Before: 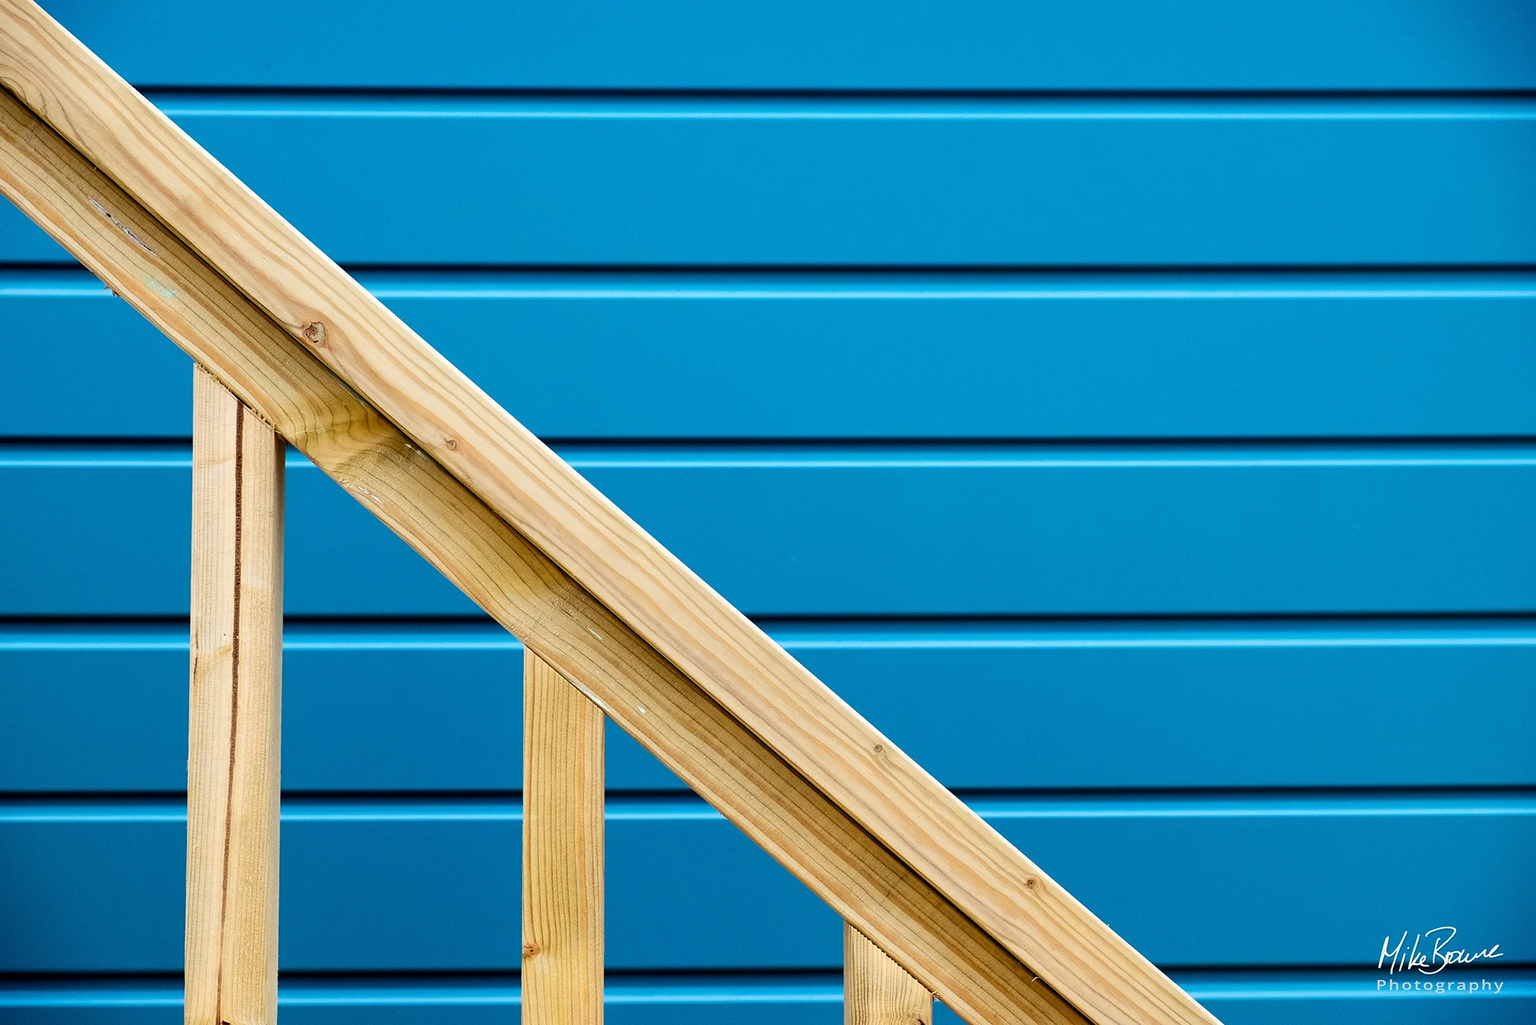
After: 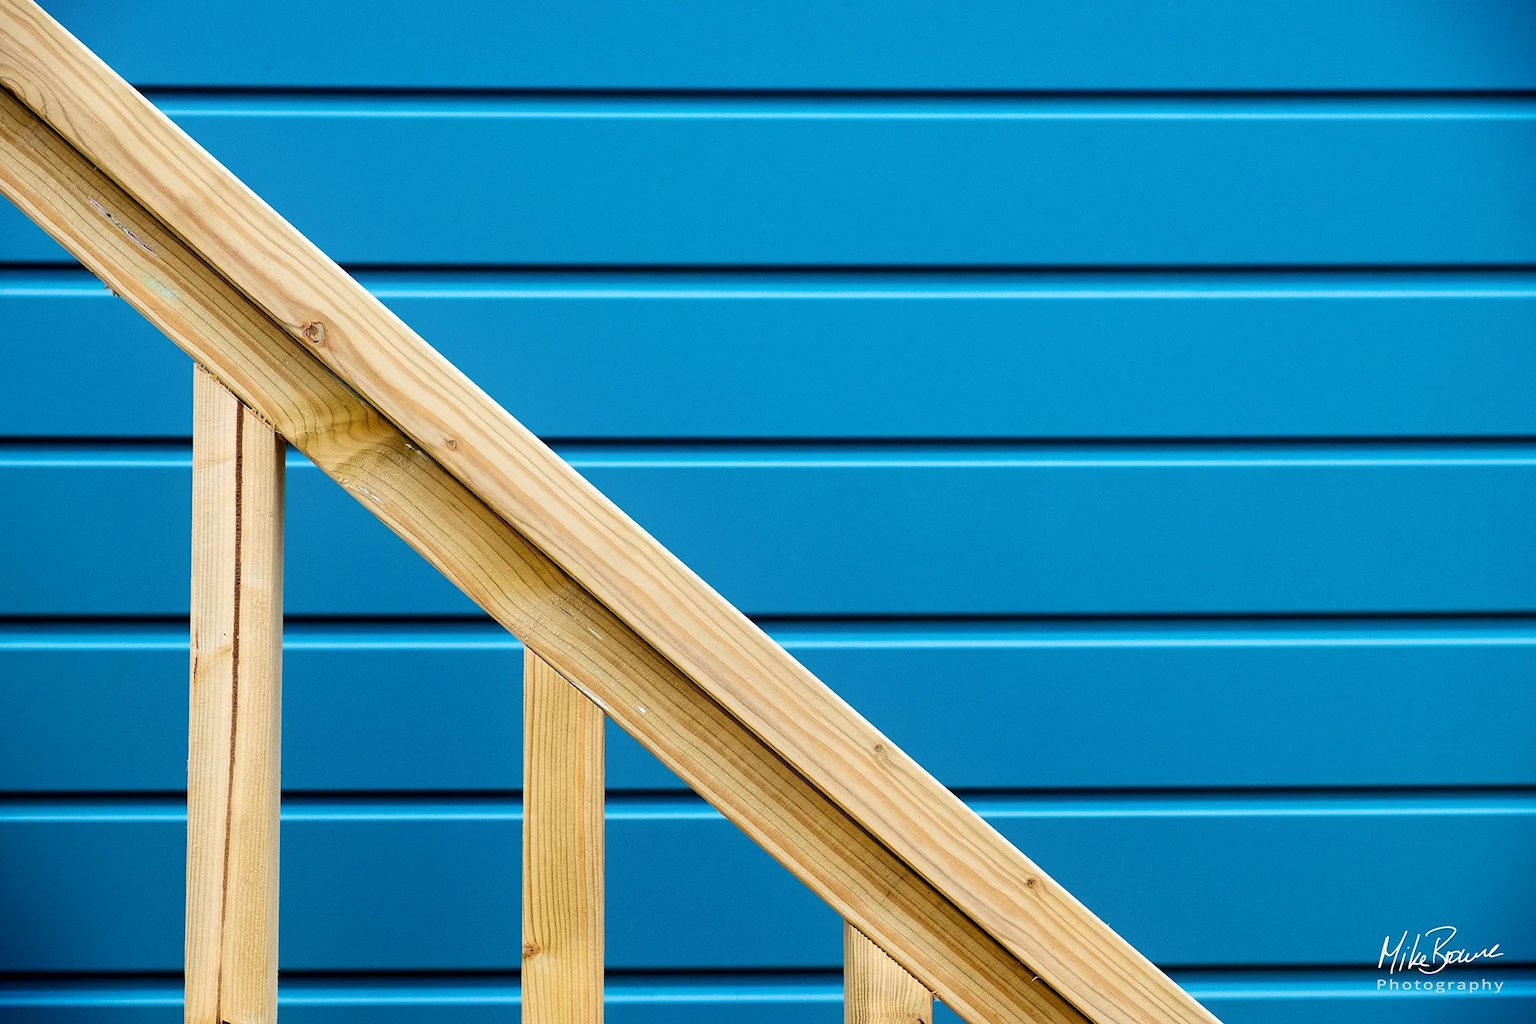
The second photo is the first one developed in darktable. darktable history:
shadows and highlights: shadows -68.83, highlights 33.45, soften with gaussian
